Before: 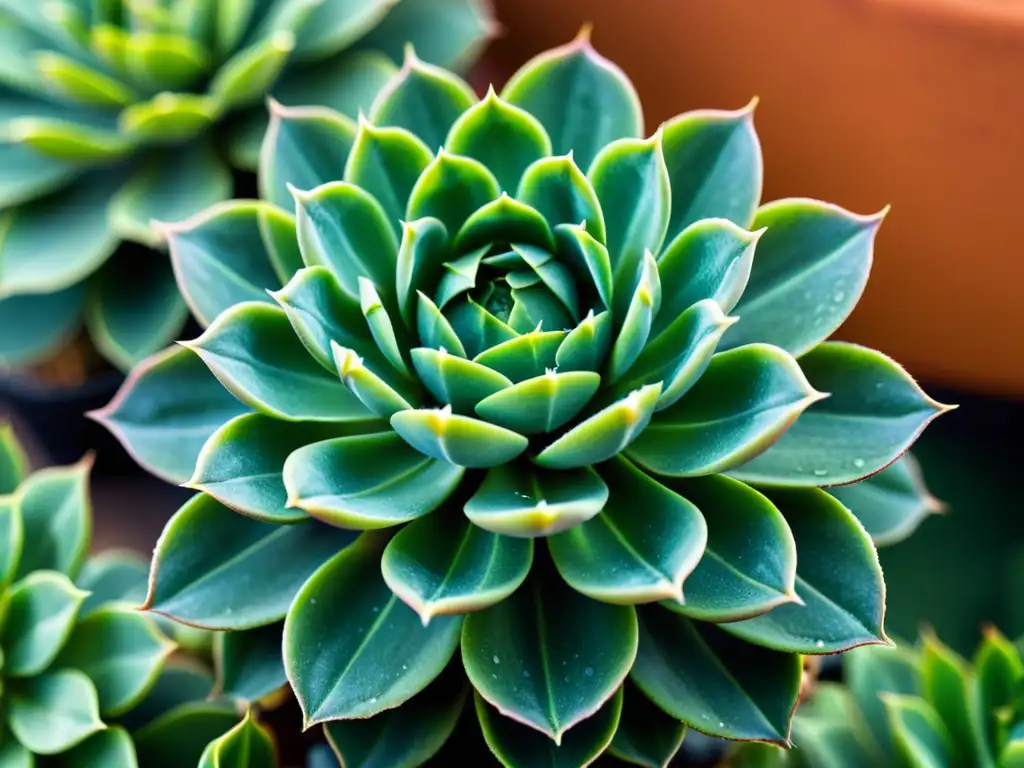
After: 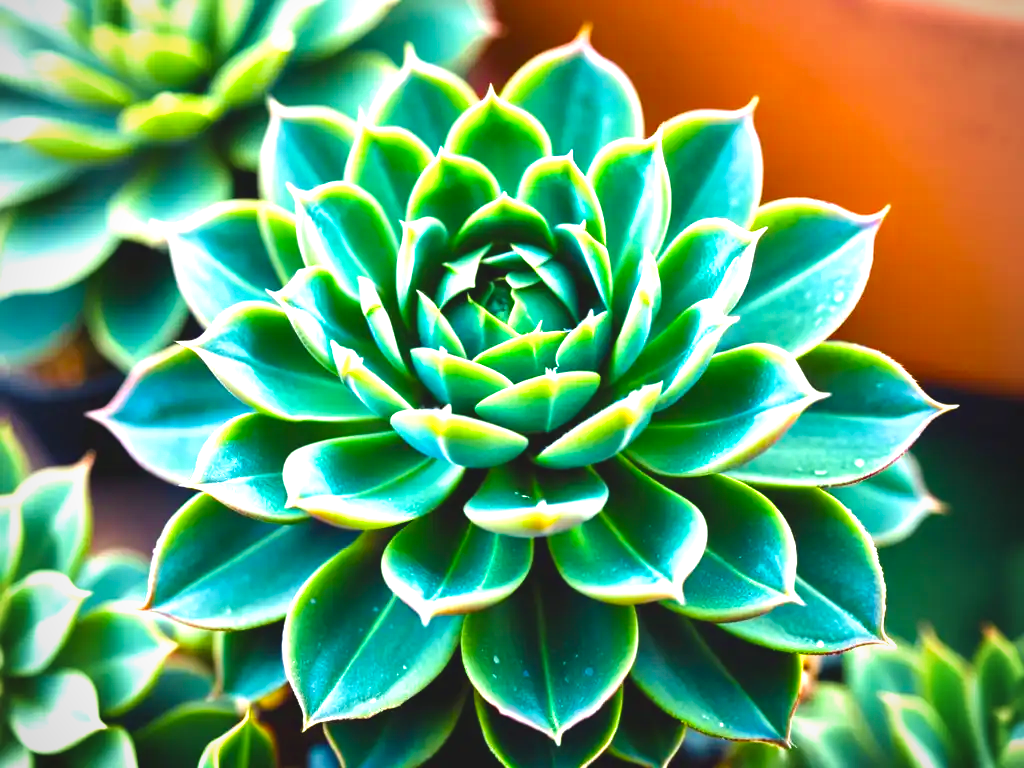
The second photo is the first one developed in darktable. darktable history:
exposure: black level correction -0.005, exposure 1.006 EV, compensate highlight preservation false
vignetting: fall-off radius 64.02%
velvia: strength 31.36%, mid-tones bias 0.206
